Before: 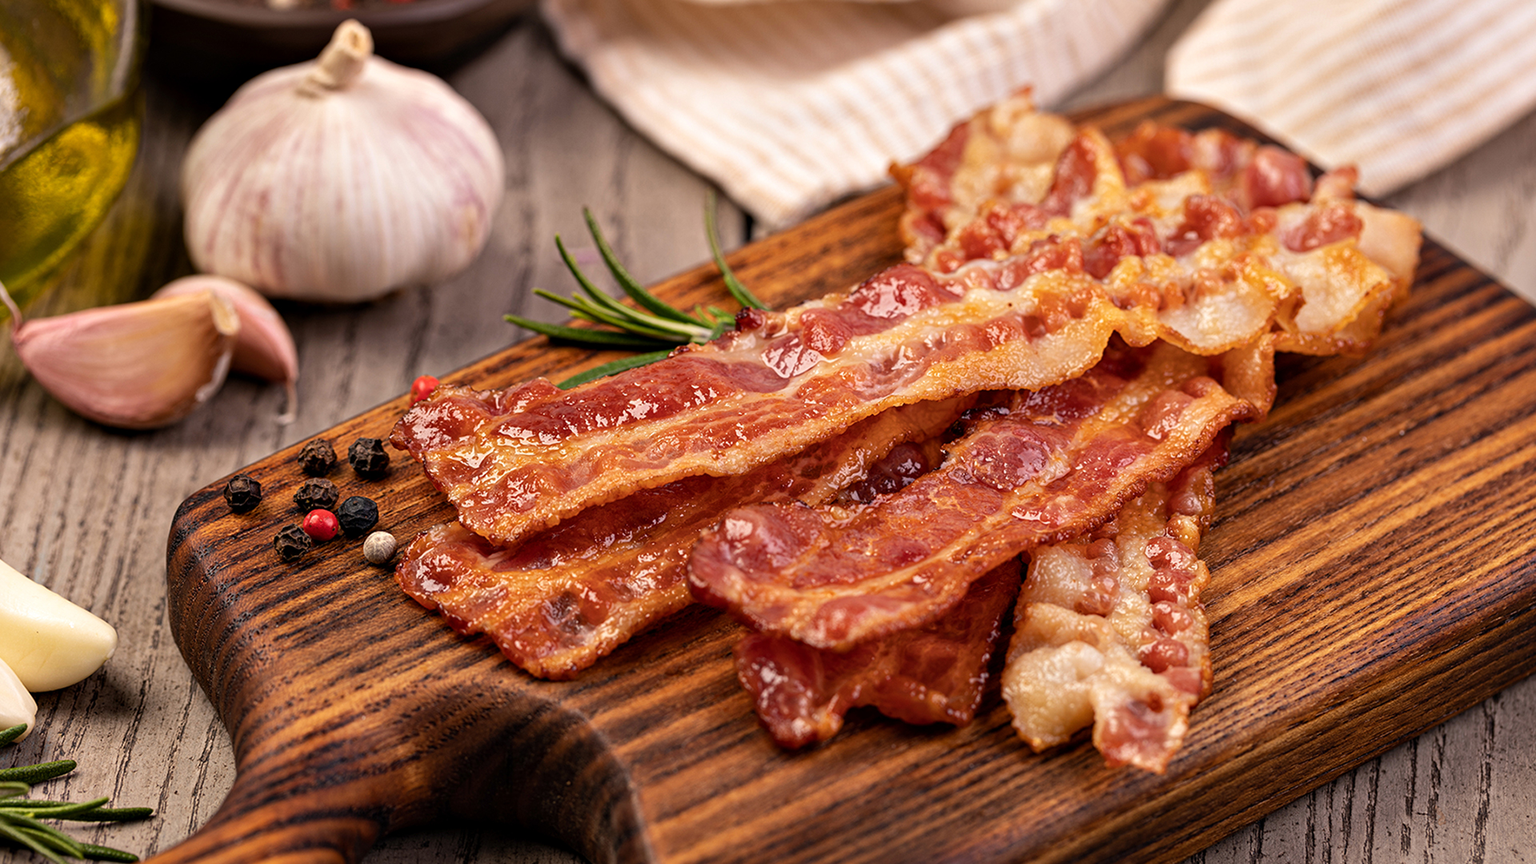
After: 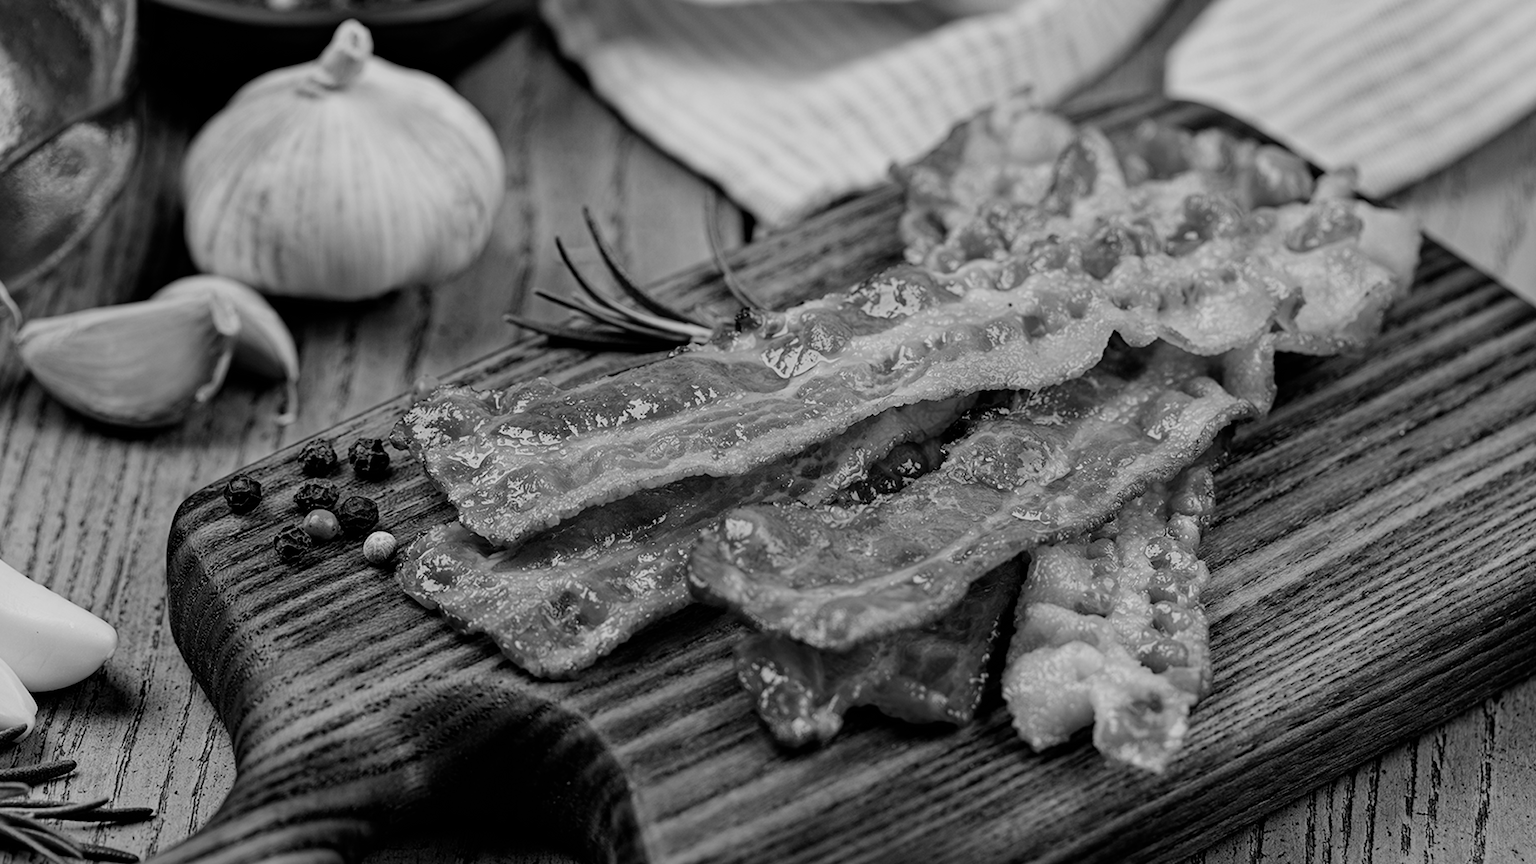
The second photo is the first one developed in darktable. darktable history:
haze removal: strength 0.29, distance 0.25, compatibility mode true, adaptive false
filmic rgb: black relative exposure -7.65 EV, white relative exposure 4.56 EV, hardness 3.61
color calibration: output gray [0.267, 0.423, 0.261, 0], illuminant same as pipeline (D50), adaptation none (bypass)
